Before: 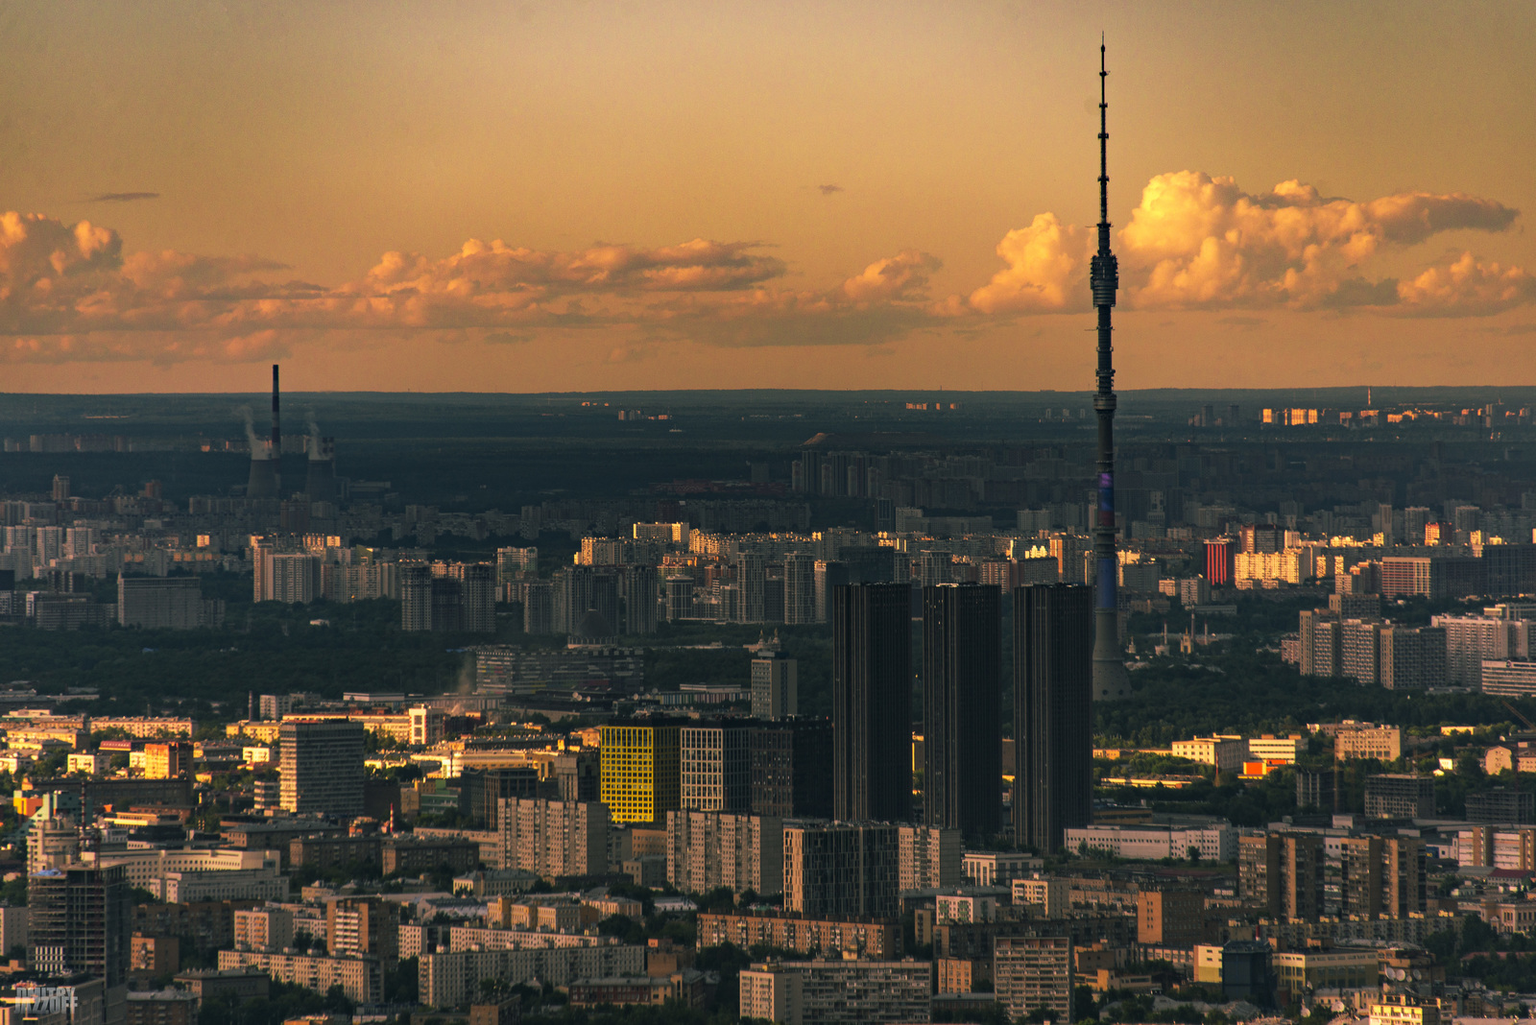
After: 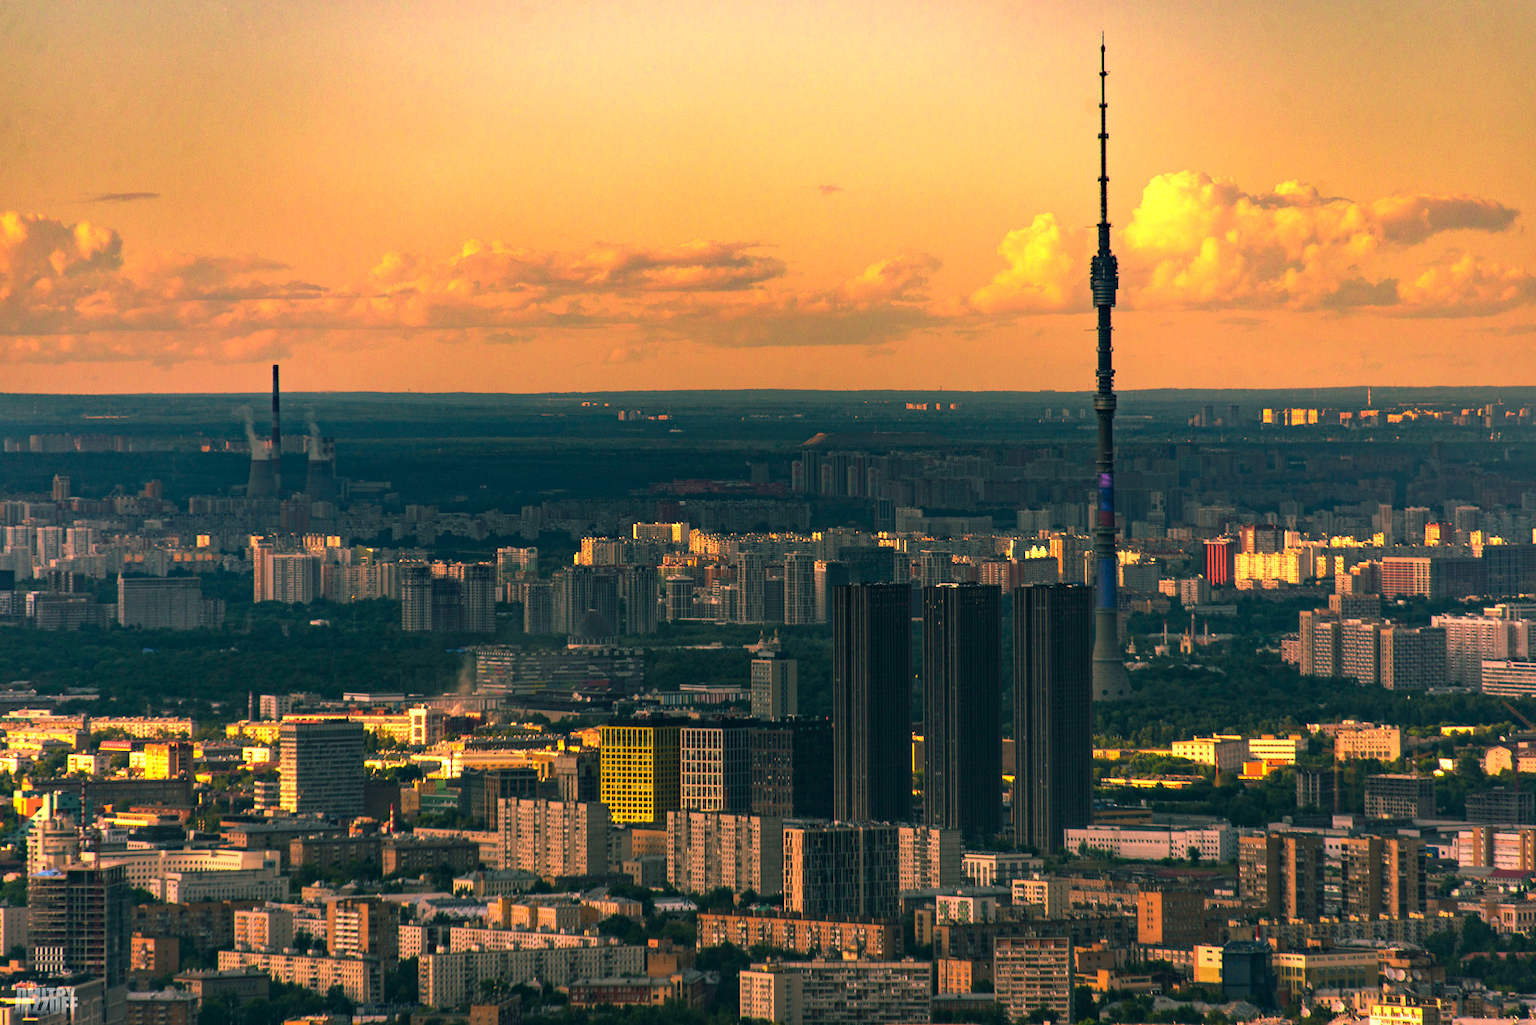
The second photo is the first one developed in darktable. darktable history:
exposure: black level correction 0, exposure 0.69 EV, compensate highlight preservation false
color balance rgb: perceptual saturation grading › global saturation 1.317%, perceptual saturation grading › highlights -1.33%, perceptual saturation grading › mid-tones 3.341%, perceptual saturation grading › shadows 7.138%, global vibrance 20%
